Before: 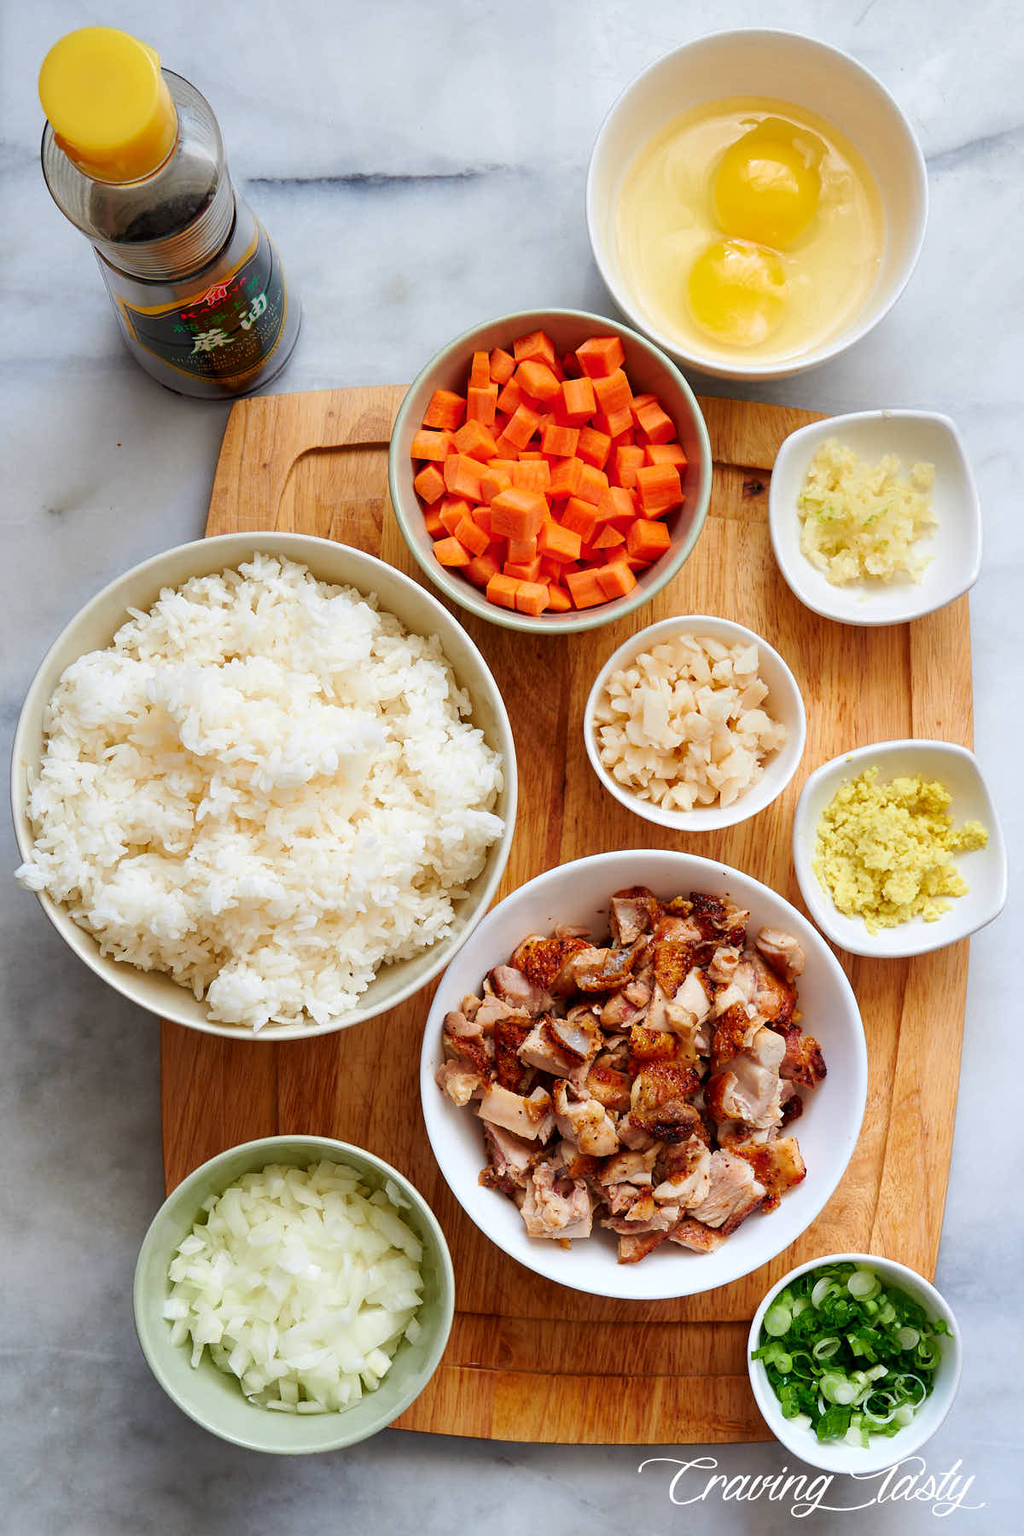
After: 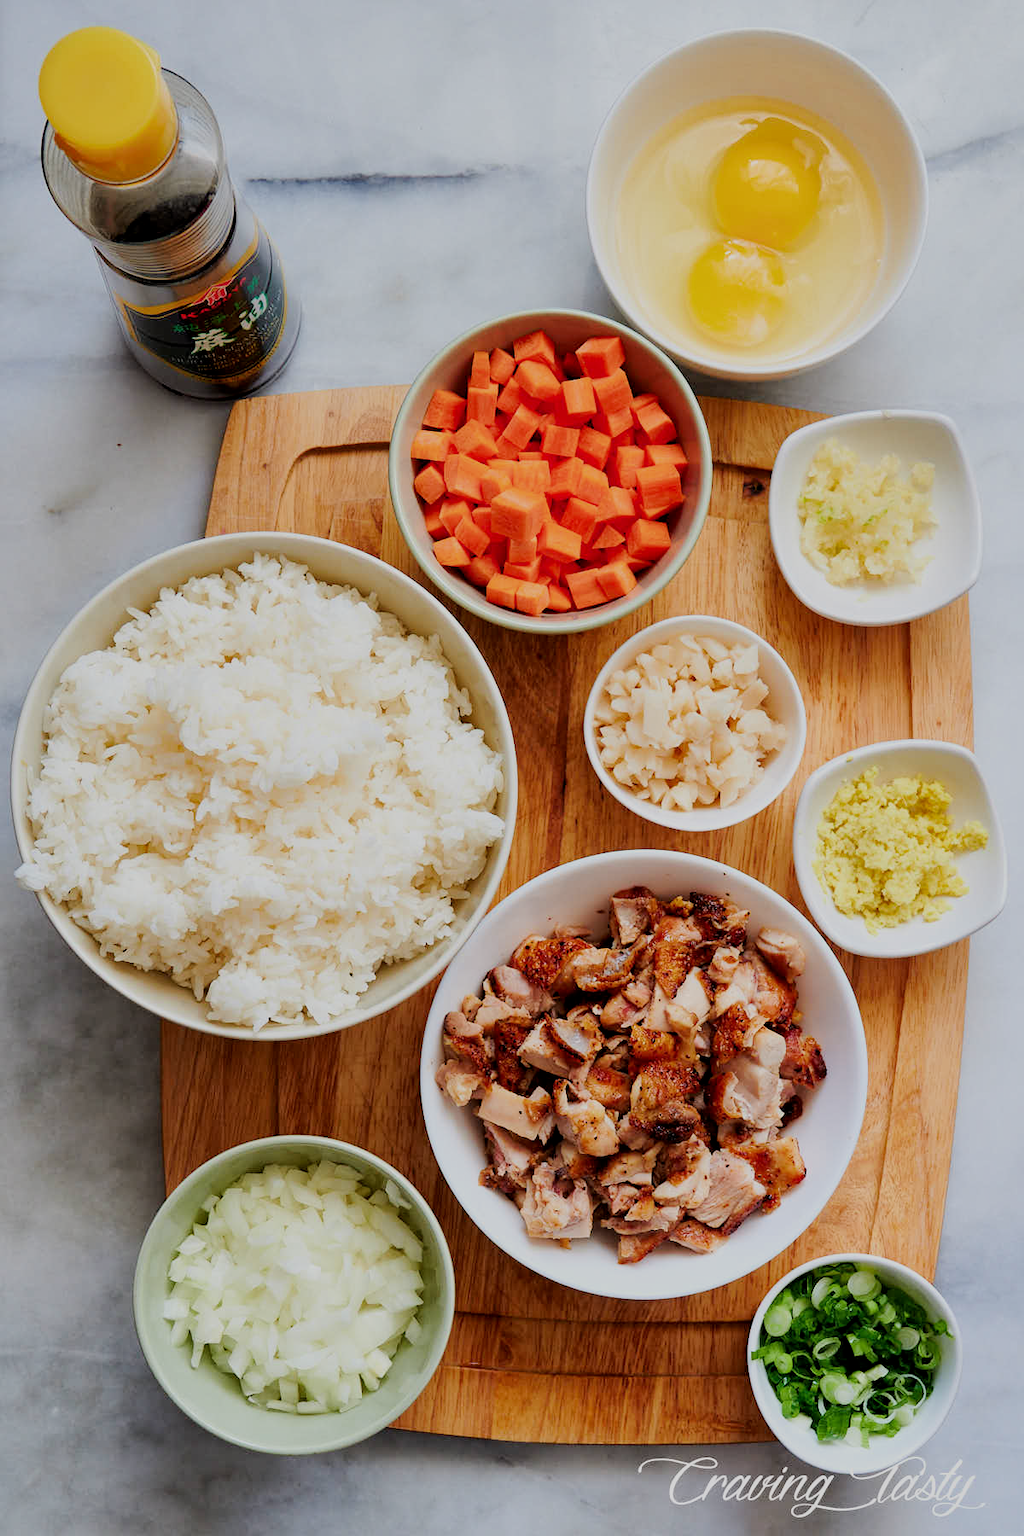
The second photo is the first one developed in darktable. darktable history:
filmic rgb: black relative exposure -6.97 EV, white relative exposure 5.59 EV, threshold 5.98 EV, hardness 2.86, enable highlight reconstruction true
local contrast: mode bilateral grid, contrast 20, coarseness 49, detail 121%, midtone range 0.2
